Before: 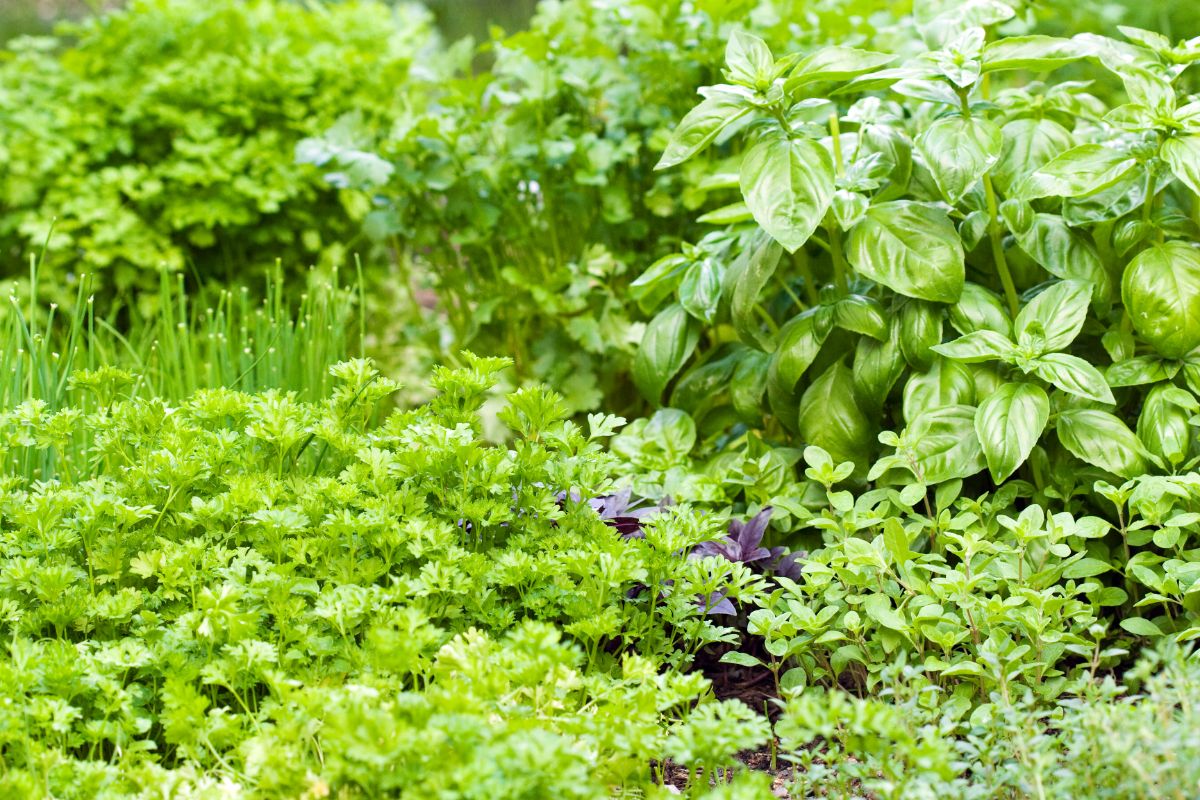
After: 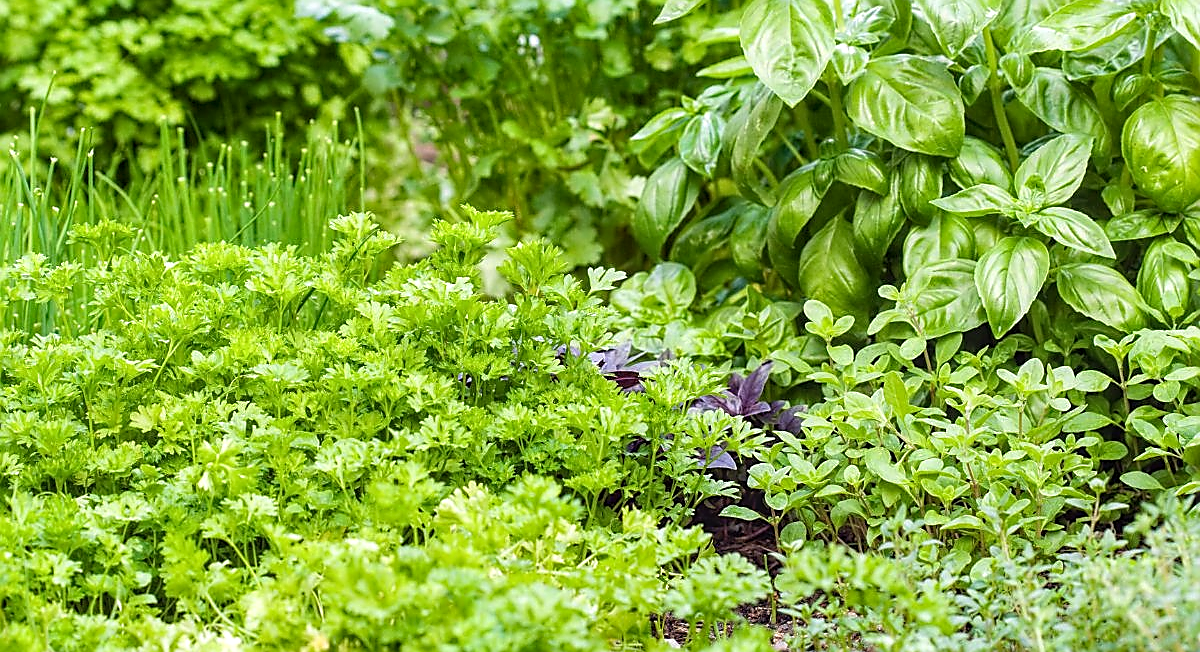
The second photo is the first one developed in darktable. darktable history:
sharpen: radius 1.369, amount 1.245, threshold 0.756
local contrast: on, module defaults
crop and rotate: top 18.431%
